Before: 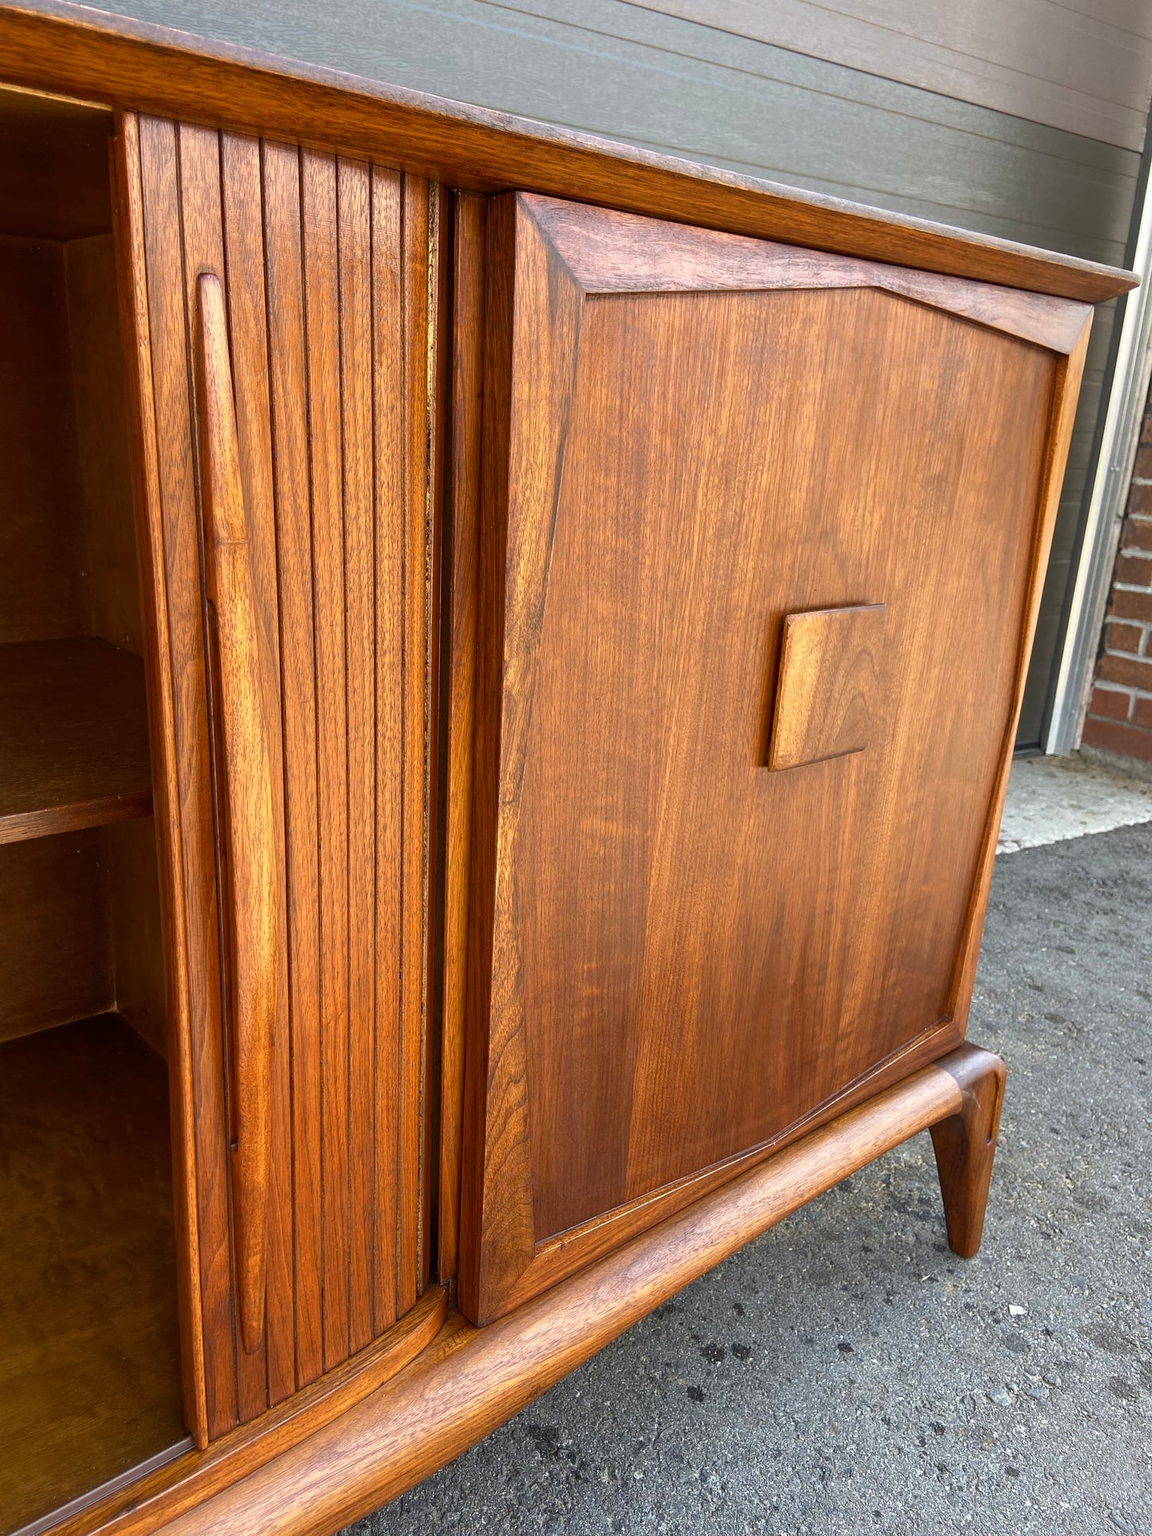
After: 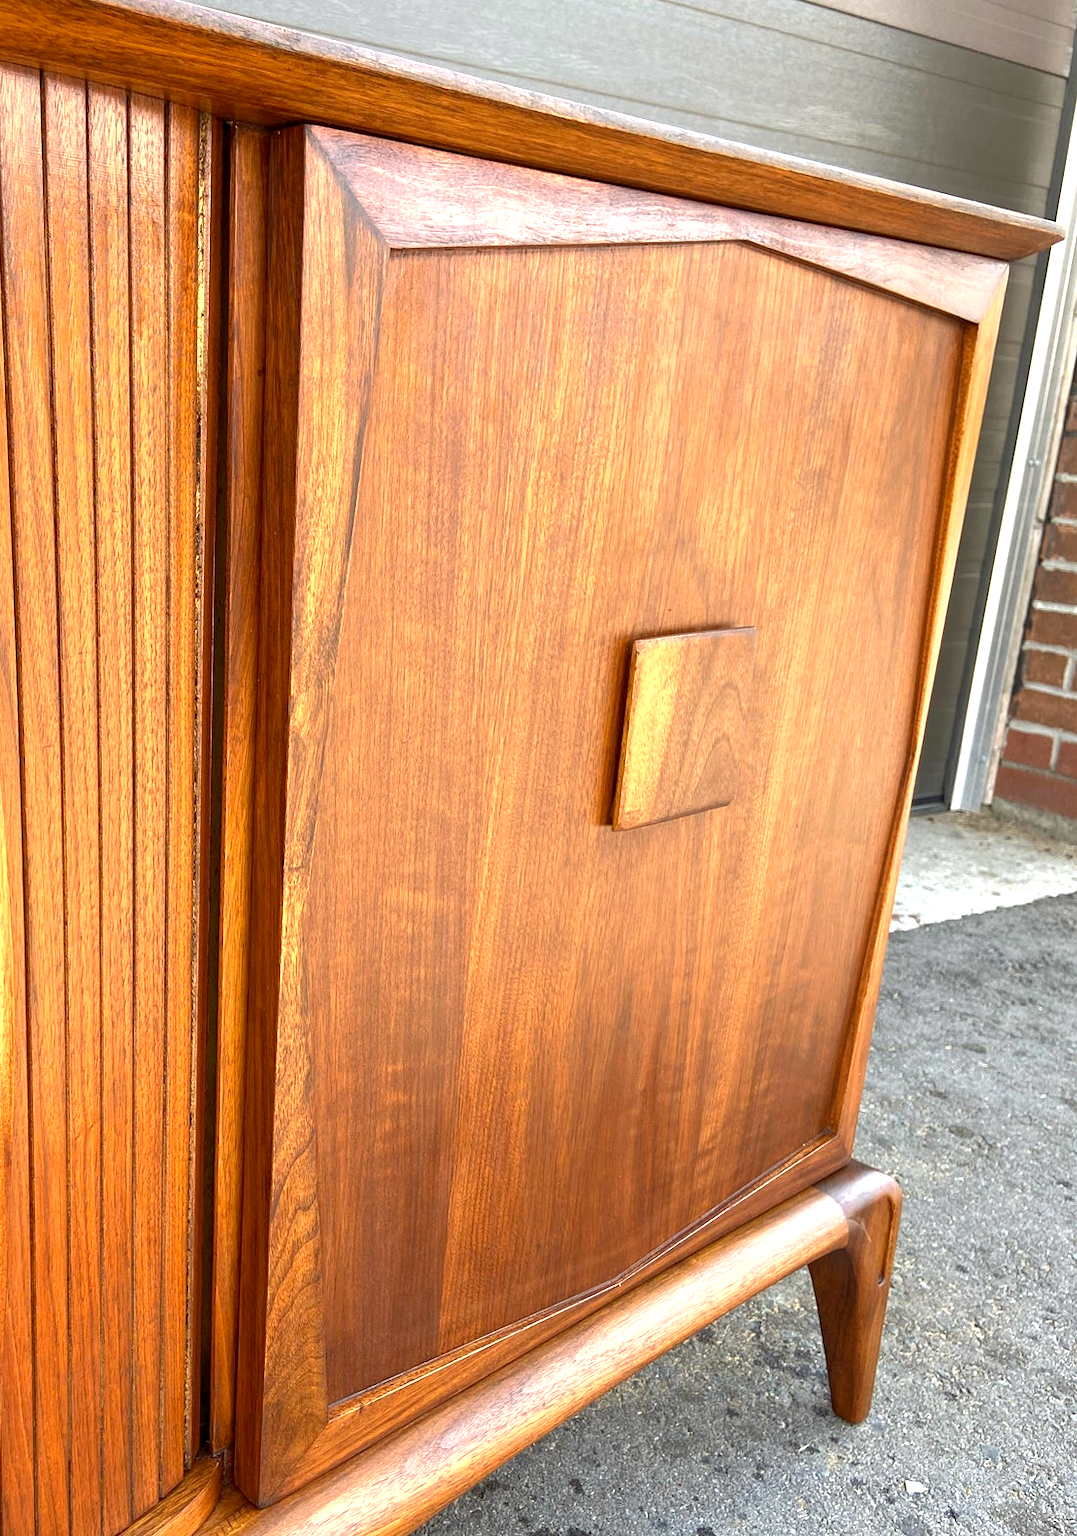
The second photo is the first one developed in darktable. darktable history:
crop: left 23.095%, top 5.827%, bottom 11.854%
white balance: red 1.009, blue 0.985
exposure: black level correction 0.001, exposure 0.675 EV, compensate highlight preservation false
